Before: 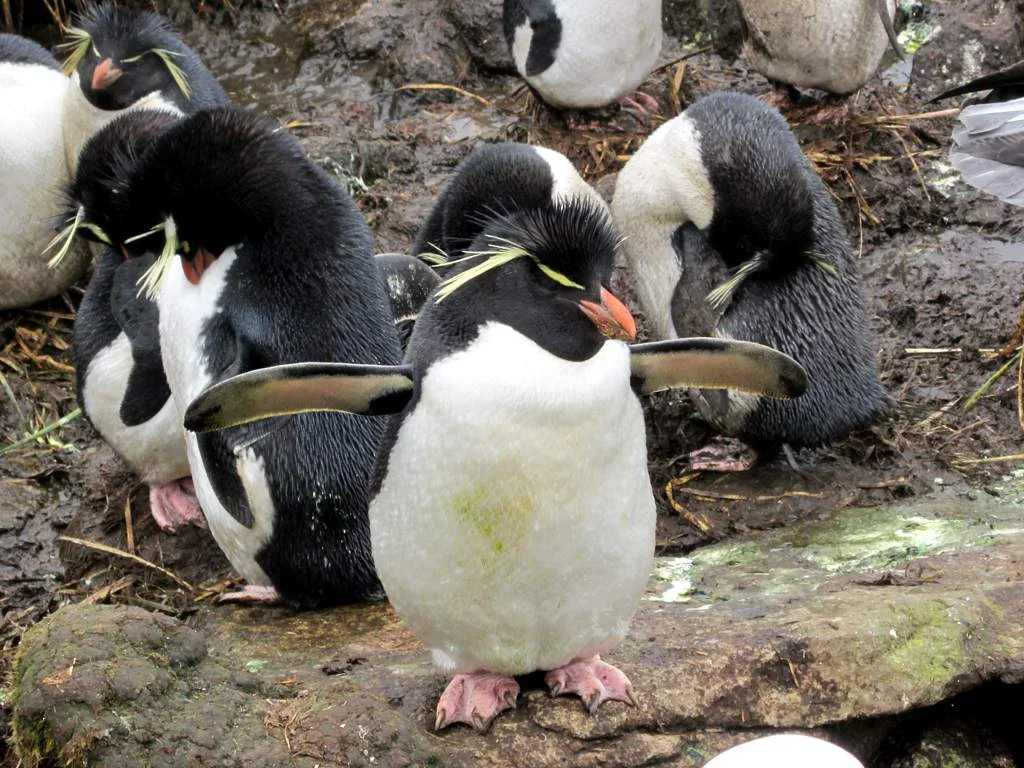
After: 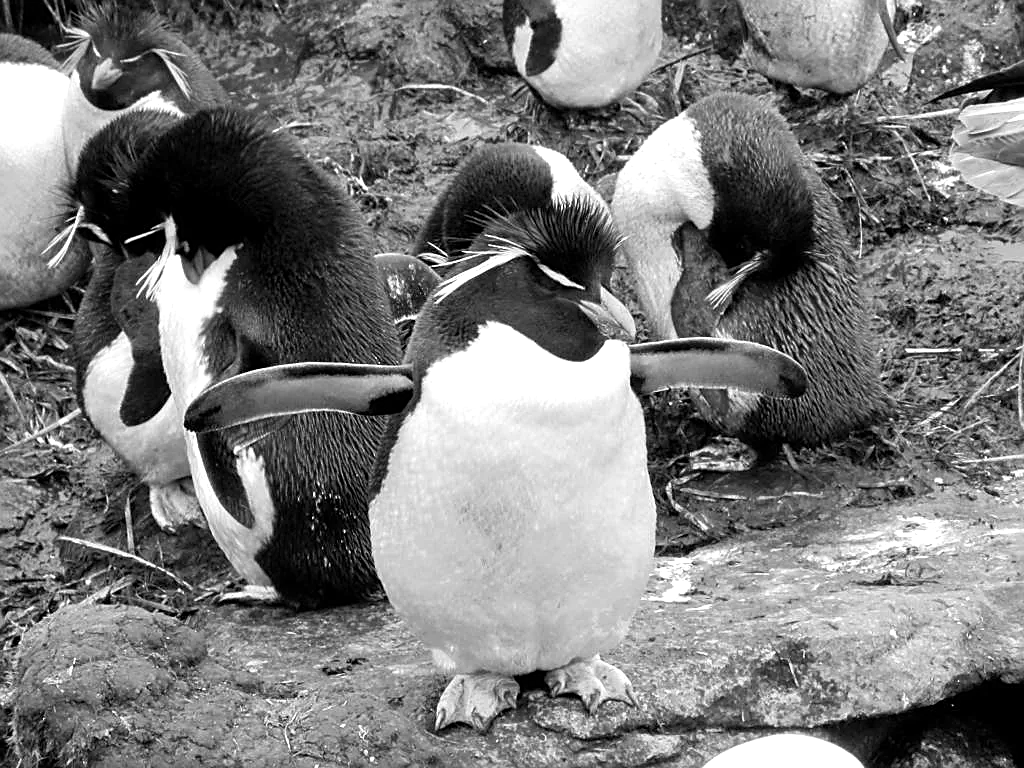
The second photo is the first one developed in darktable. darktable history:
contrast brightness saturation: saturation -1
white balance: red 1.467, blue 0.684
sharpen: on, module defaults
